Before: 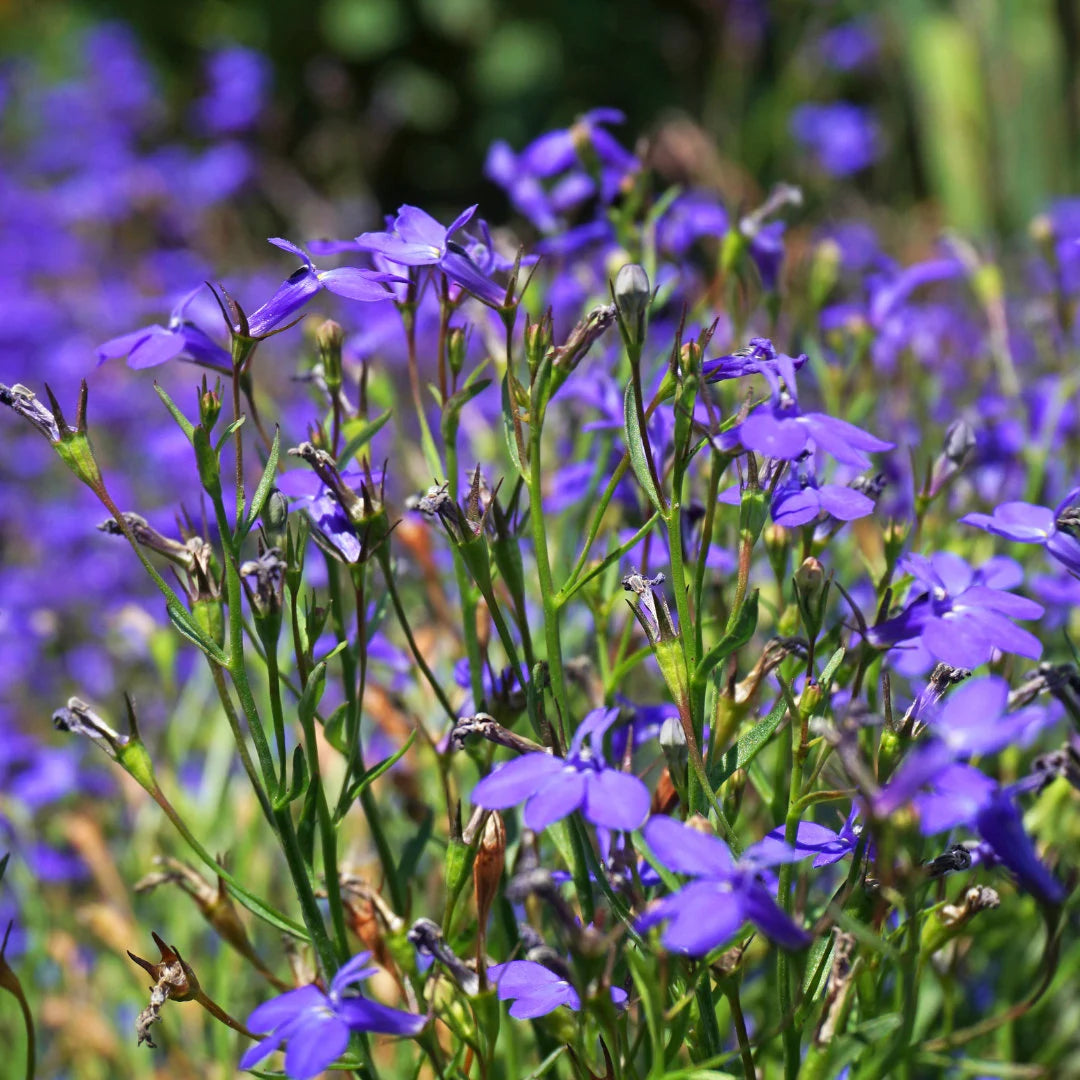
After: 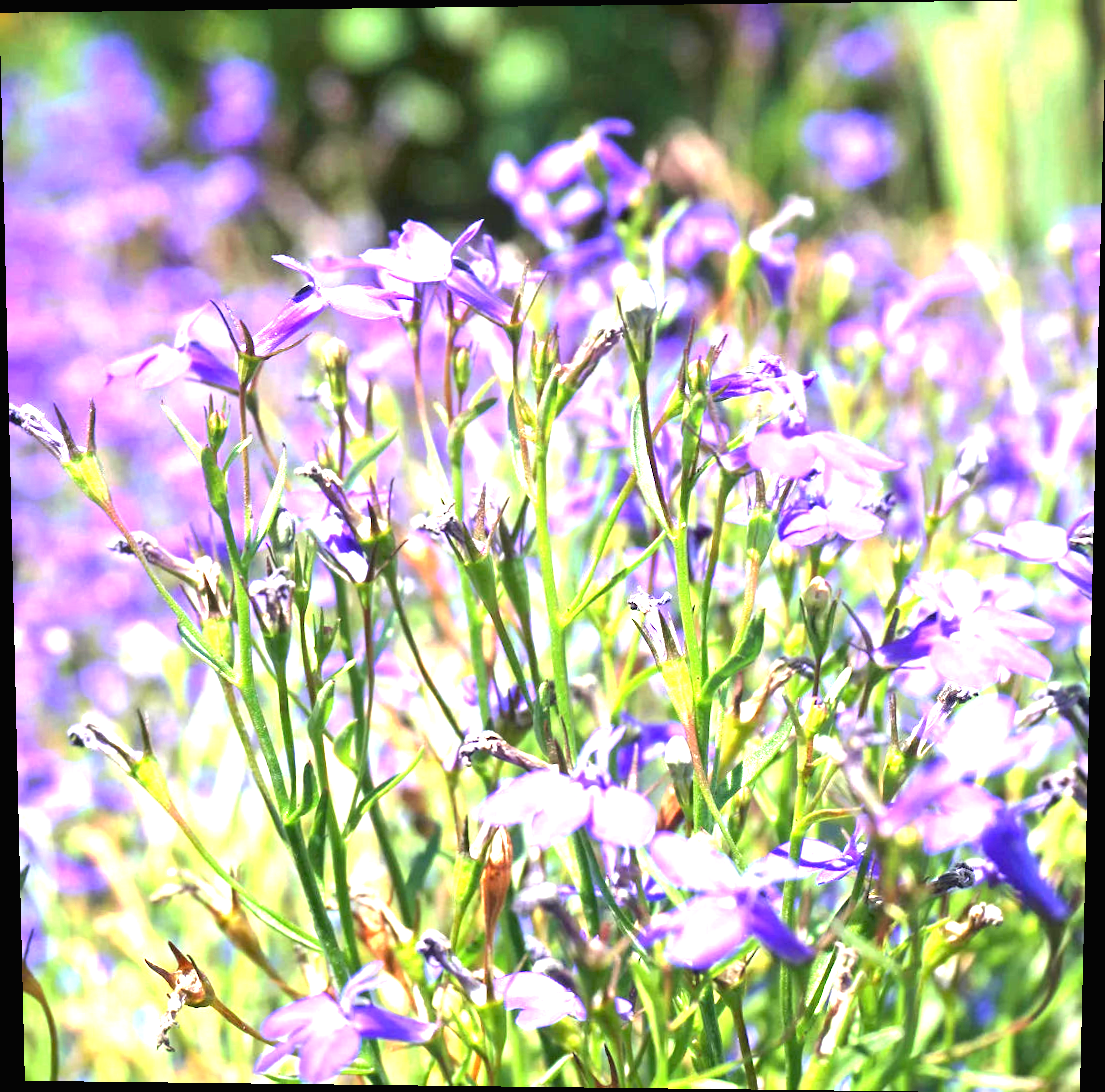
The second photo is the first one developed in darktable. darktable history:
rotate and perspective: lens shift (vertical) 0.048, lens shift (horizontal) -0.024, automatic cropping off
exposure: black level correction 0, exposure 2.327 EV, compensate exposure bias true, compensate highlight preservation false
